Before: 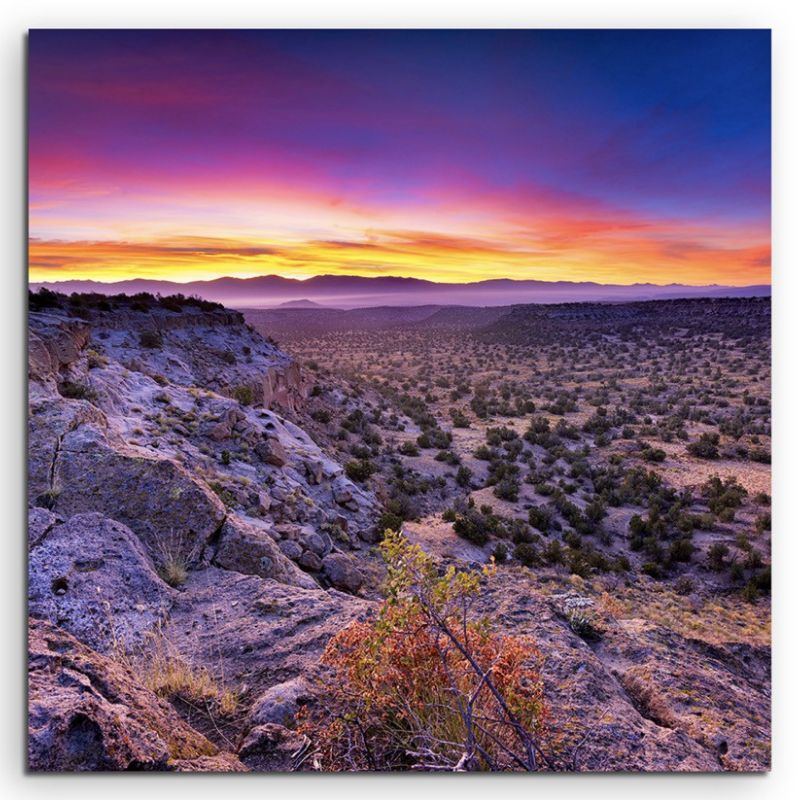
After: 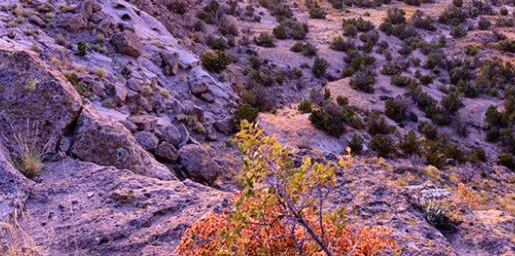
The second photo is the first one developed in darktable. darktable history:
crop: left 18.091%, top 51.13%, right 17.525%, bottom 16.85%
tone curve: curves: ch0 [(0, 0) (0.389, 0.458) (0.745, 0.82) (0.849, 0.917) (0.919, 0.969) (1, 1)]; ch1 [(0, 0) (0.437, 0.404) (0.5, 0.5) (0.529, 0.55) (0.58, 0.6) (0.616, 0.649) (1, 1)]; ch2 [(0, 0) (0.442, 0.428) (0.5, 0.5) (0.525, 0.543) (0.585, 0.62) (1, 1)], color space Lab, independent channels, preserve colors none
